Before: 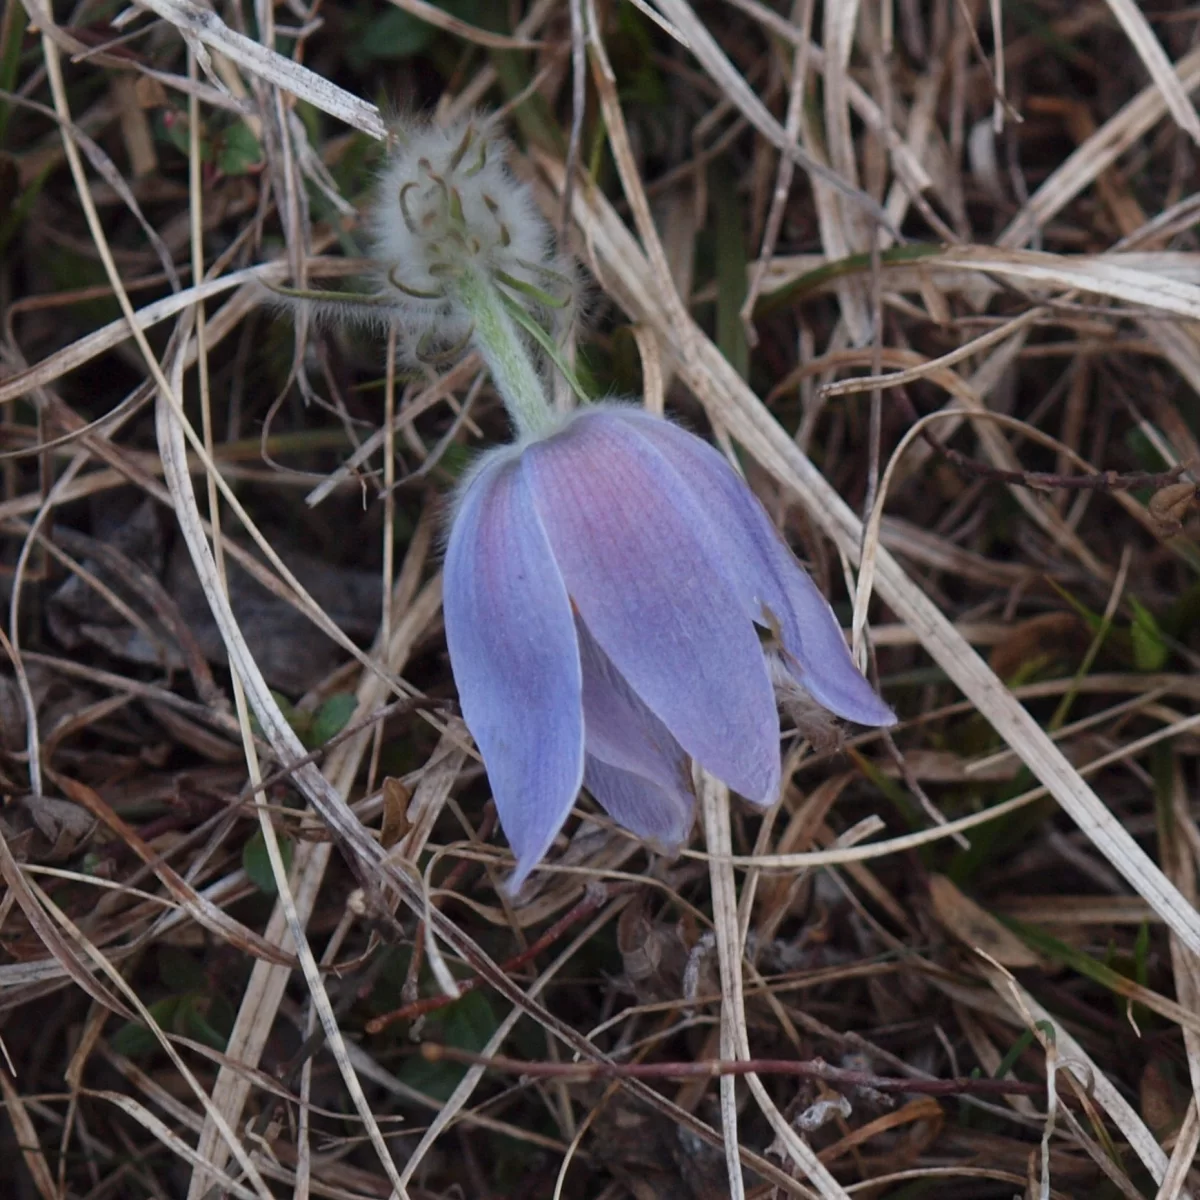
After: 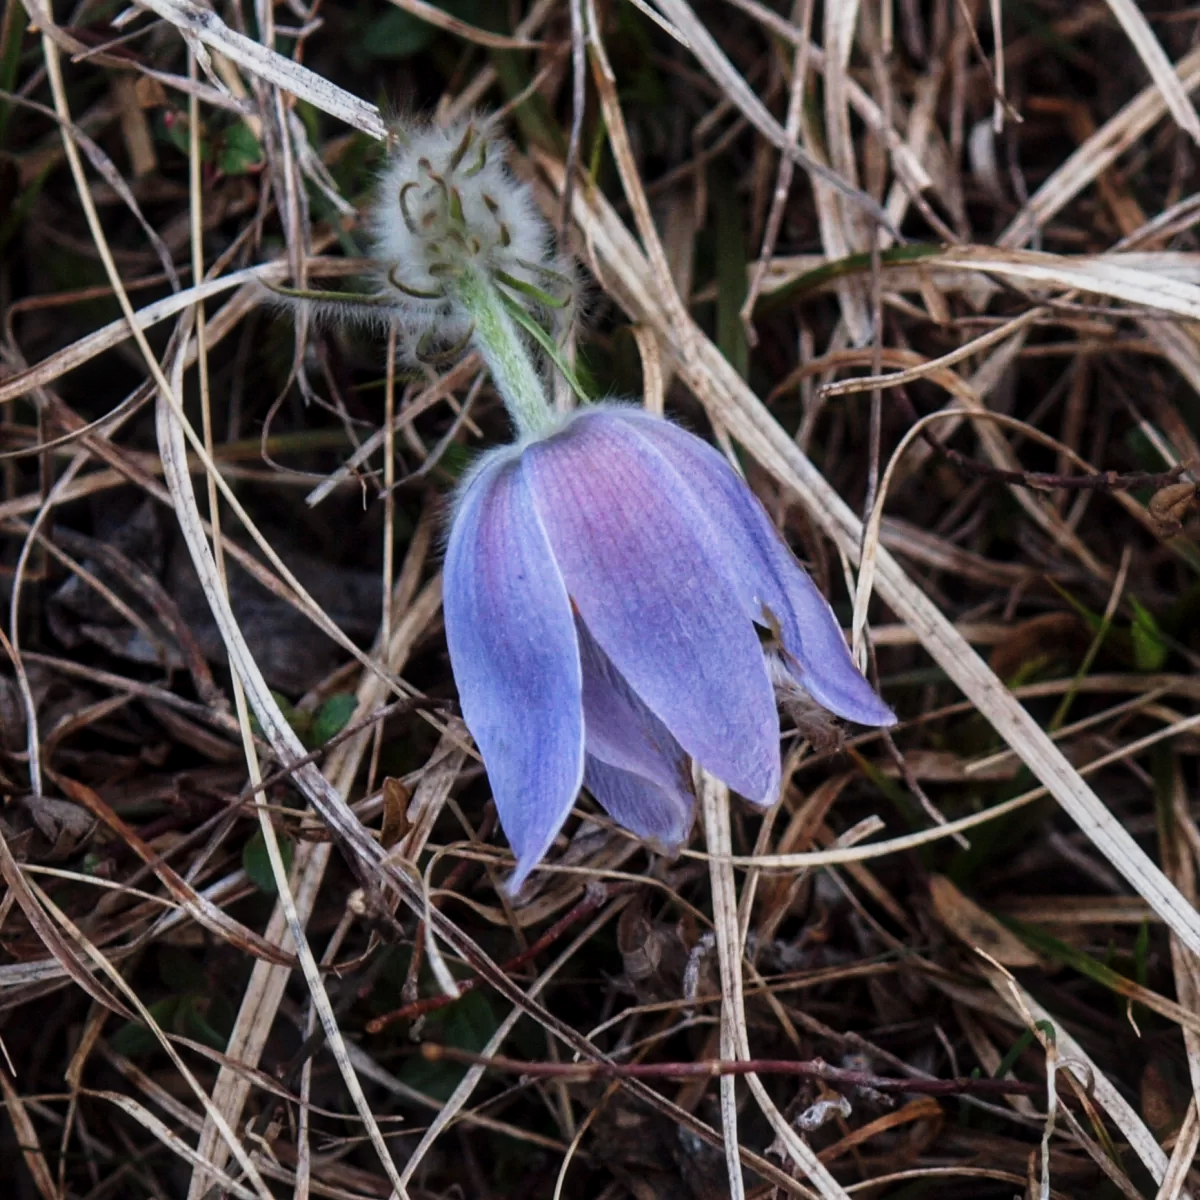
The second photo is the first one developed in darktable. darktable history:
tone curve: curves: ch0 [(0, 0) (0.003, 0.008) (0.011, 0.008) (0.025, 0.011) (0.044, 0.017) (0.069, 0.029) (0.1, 0.045) (0.136, 0.067) (0.177, 0.103) (0.224, 0.151) (0.277, 0.21) (0.335, 0.285) (0.399, 0.37) (0.468, 0.462) (0.543, 0.568) (0.623, 0.679) (0.709, 0.79) (0.801, 0.876) (0.898, 0.936) (1, 1)], preserve colors none
local contrast: on, module defaults
